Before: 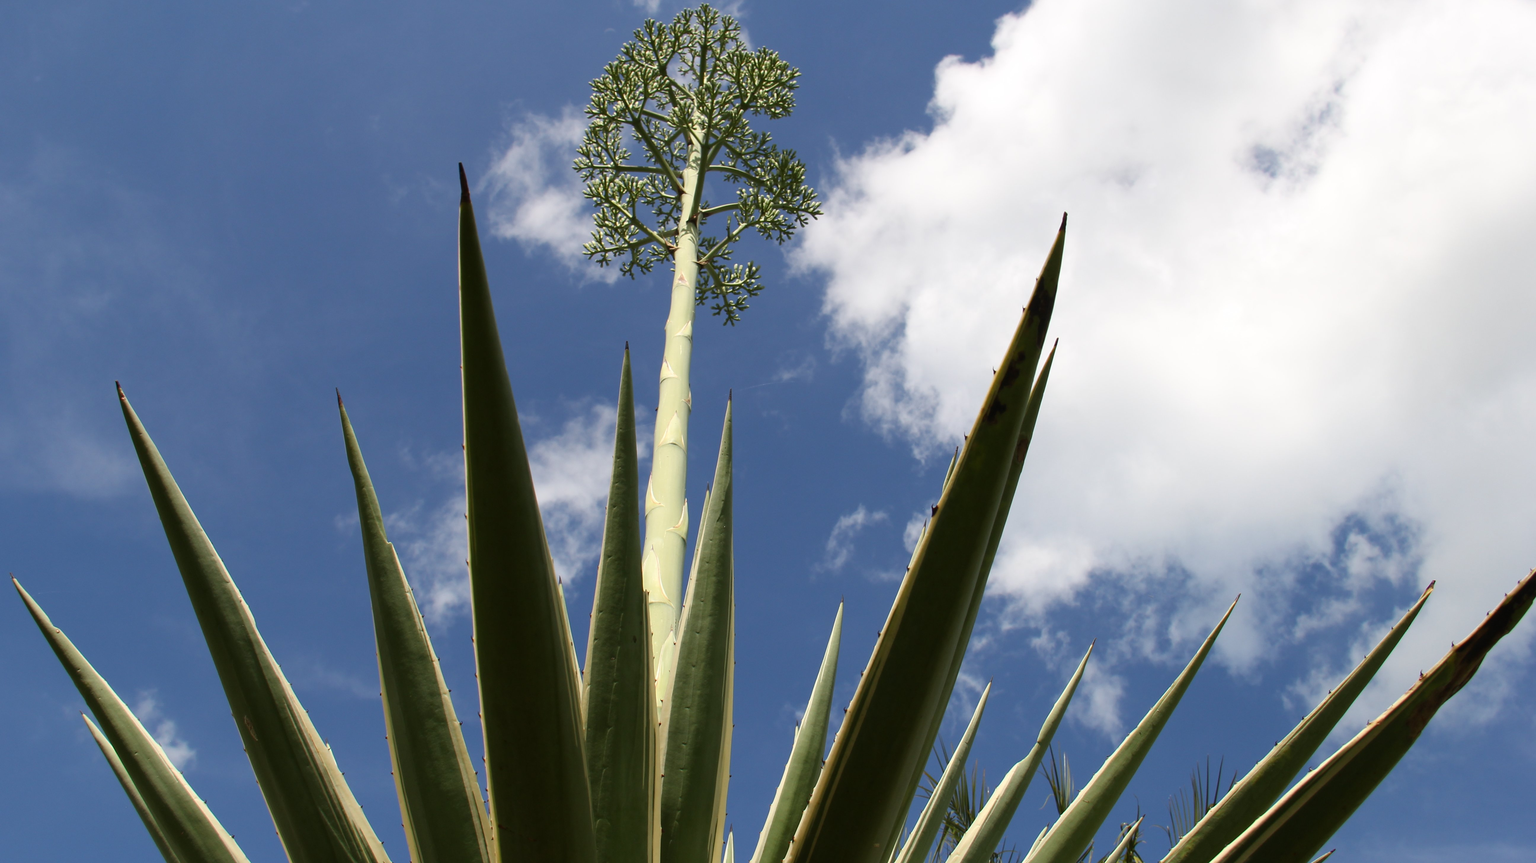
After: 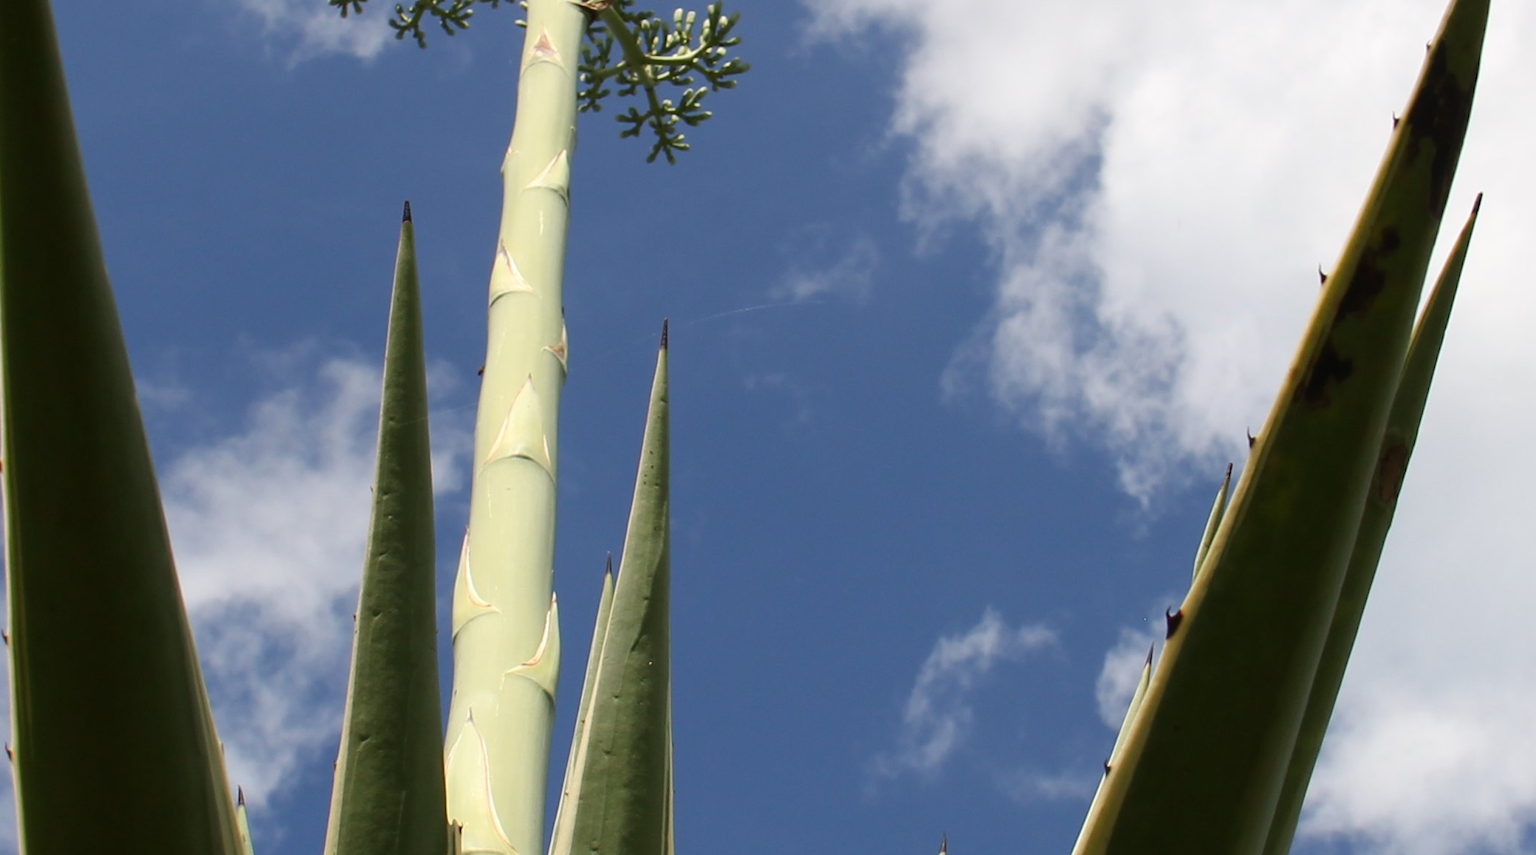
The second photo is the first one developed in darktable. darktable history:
crop: left 30.204%, top 30.213%, right 29.659%, bottom 30.013%
